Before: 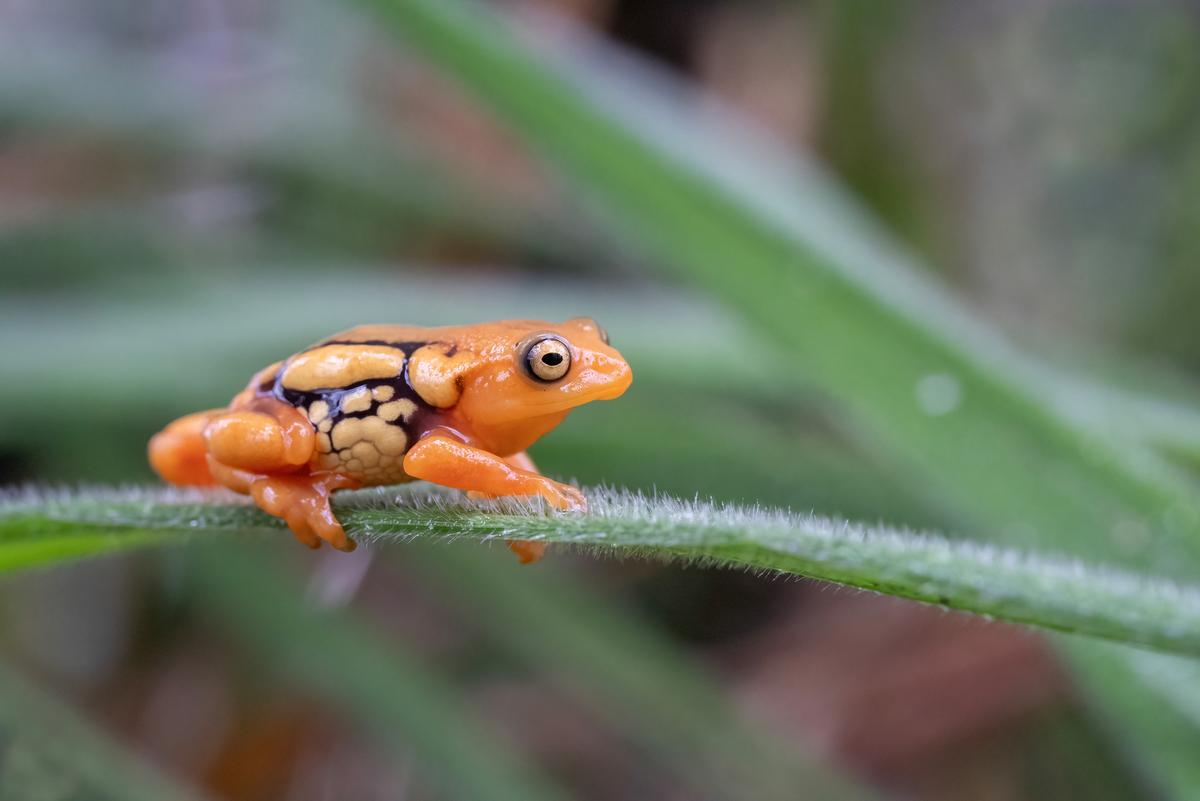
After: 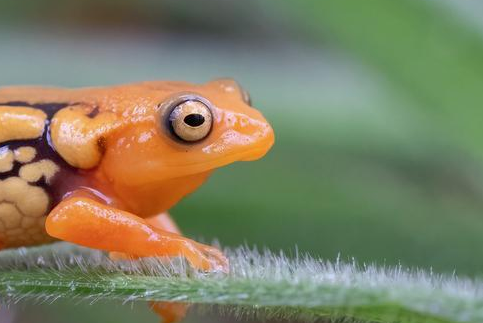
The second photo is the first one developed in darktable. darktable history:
crop: left 29.887%, top 29.923%, right 29.788%, bottom 29.641%
shadows and highlights: highlights color adjustment 72.37%
